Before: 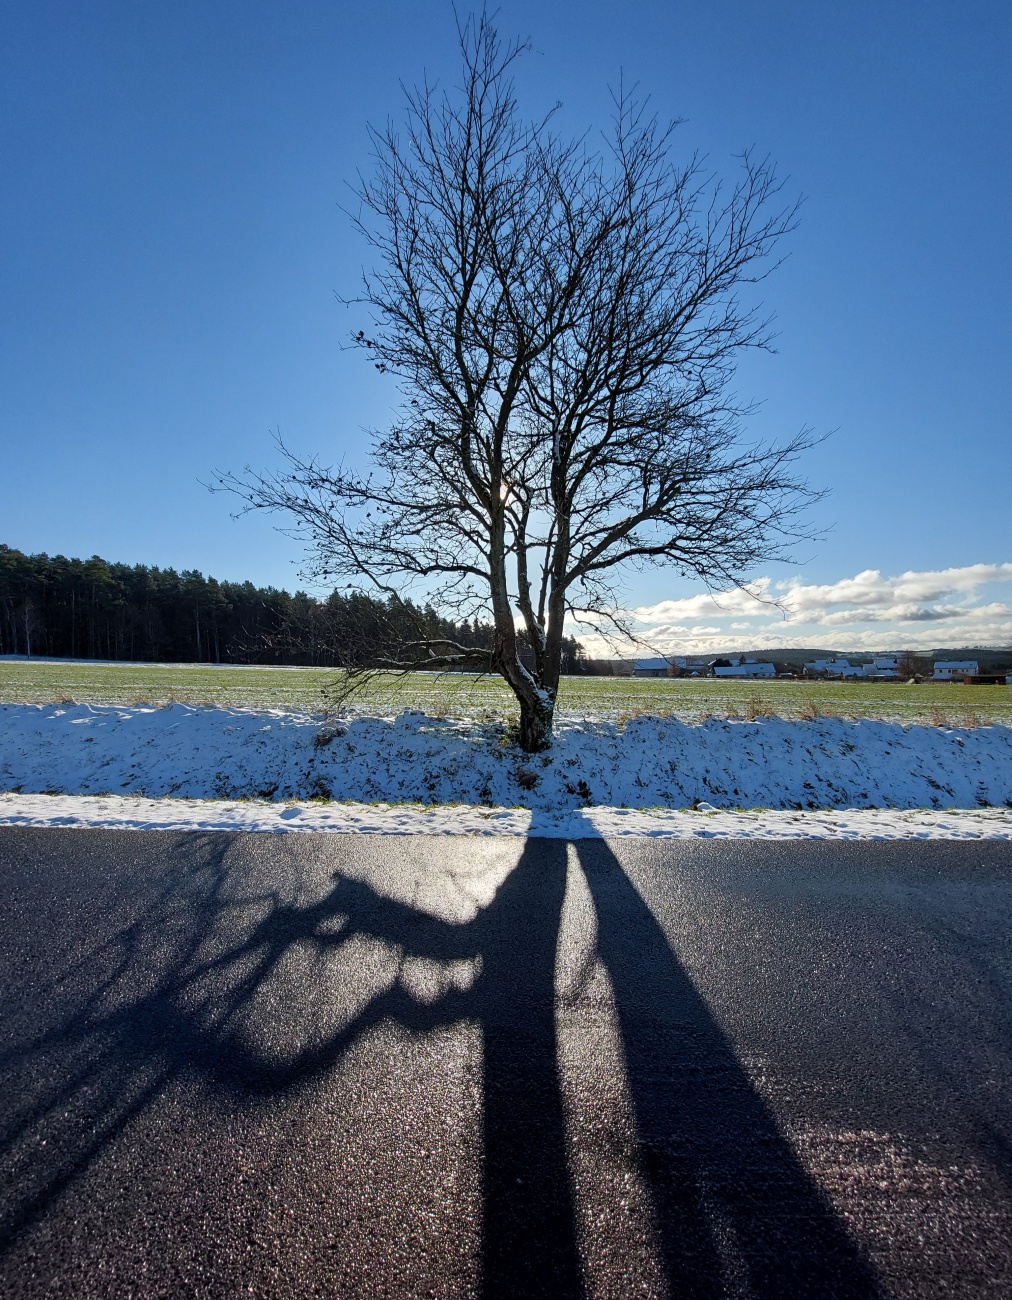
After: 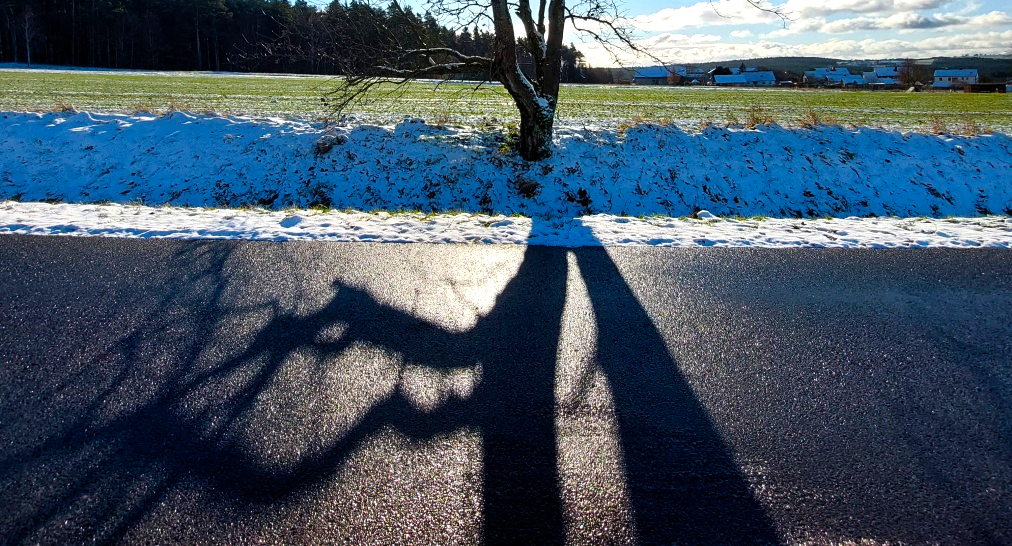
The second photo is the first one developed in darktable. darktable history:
contrast brightness saturation: saturation 0.13
crop: top 45.551%, bottom 12.262%
color balance rgb: shadows lift › luminance -20%, power › hue 72.24°, highlights gain › luminance 15%, global offset › hue 171.6°, perceptual saturation grading › highlights -15%, perceptual saturation grading › shadows 25%, global vibrance 35%, contrast 10%
